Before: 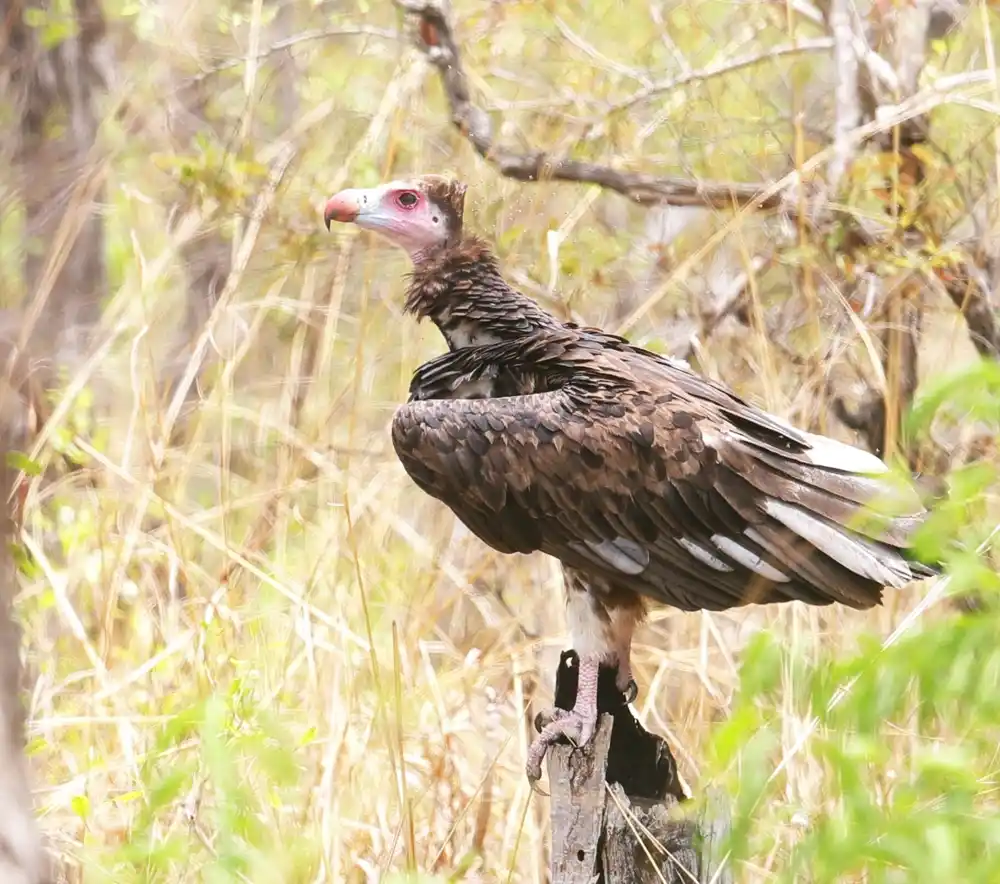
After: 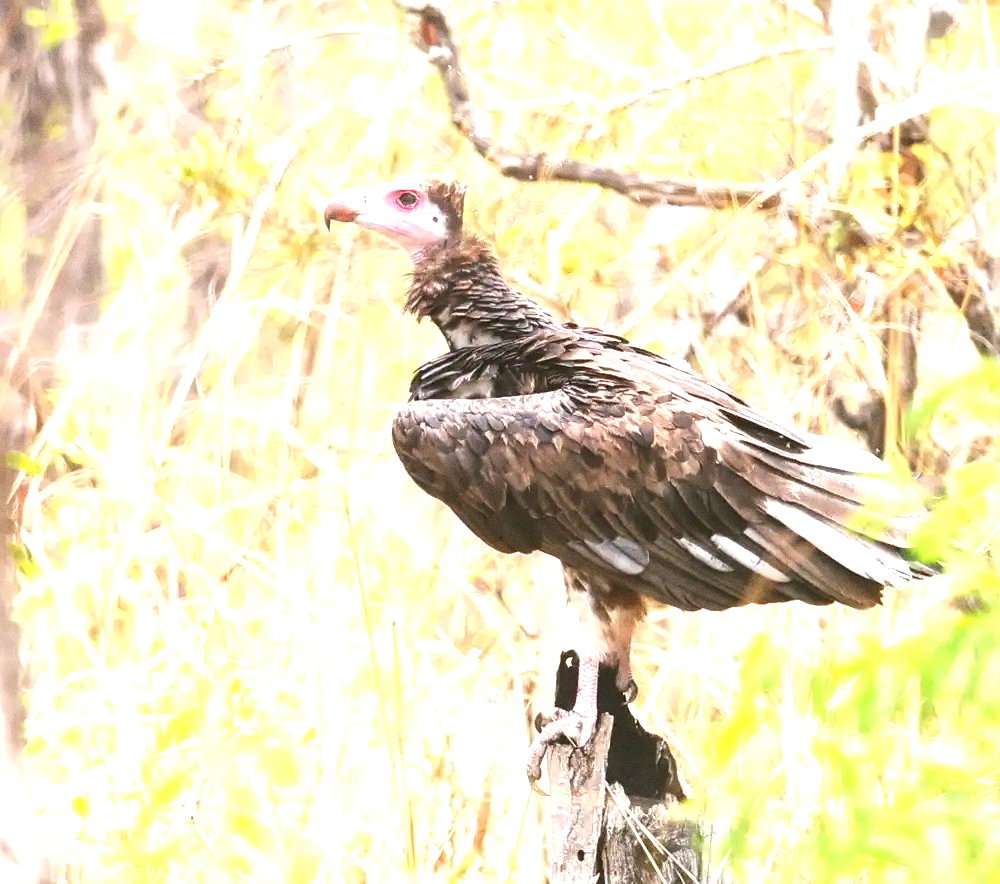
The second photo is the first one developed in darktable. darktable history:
grain: coarseness 0.09 ISO
exposure: exposure 1 EV, compensate highlight preservation false
